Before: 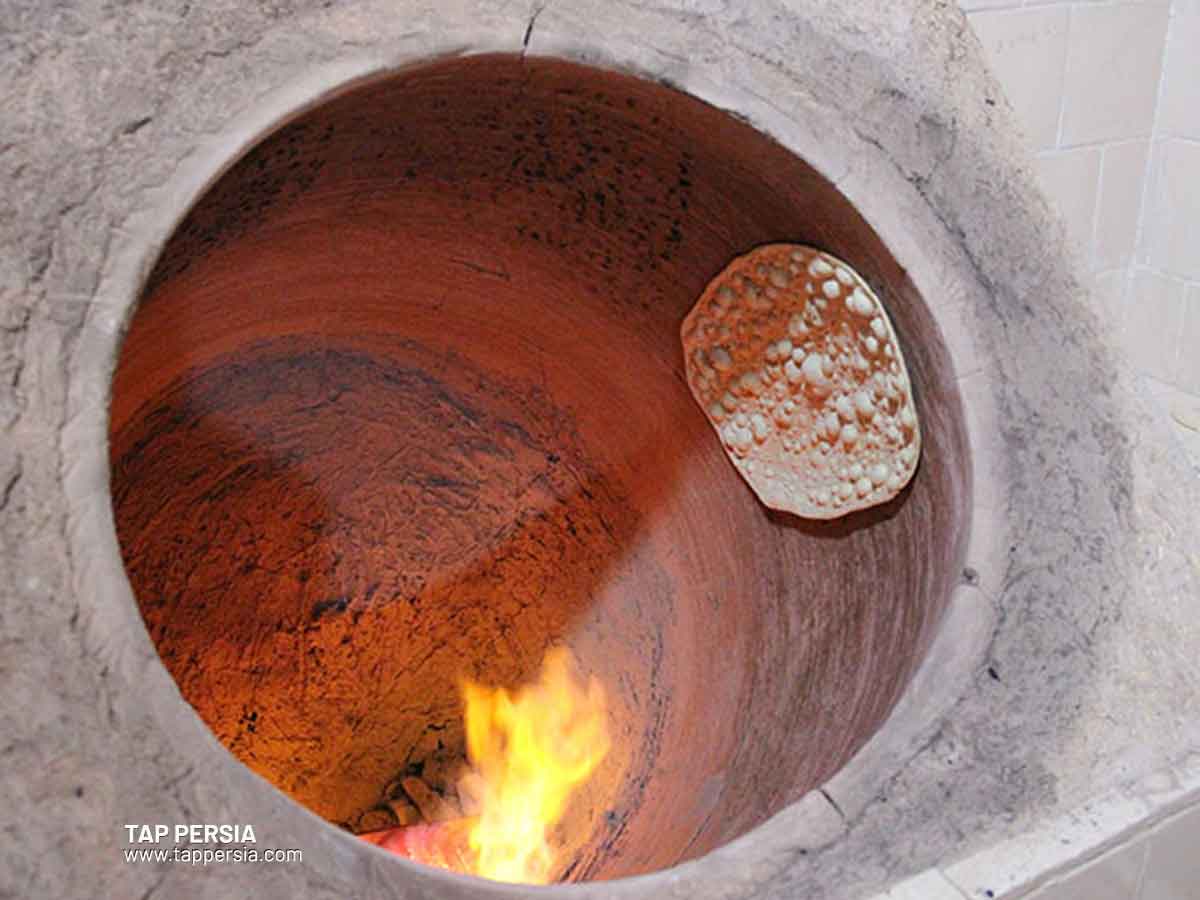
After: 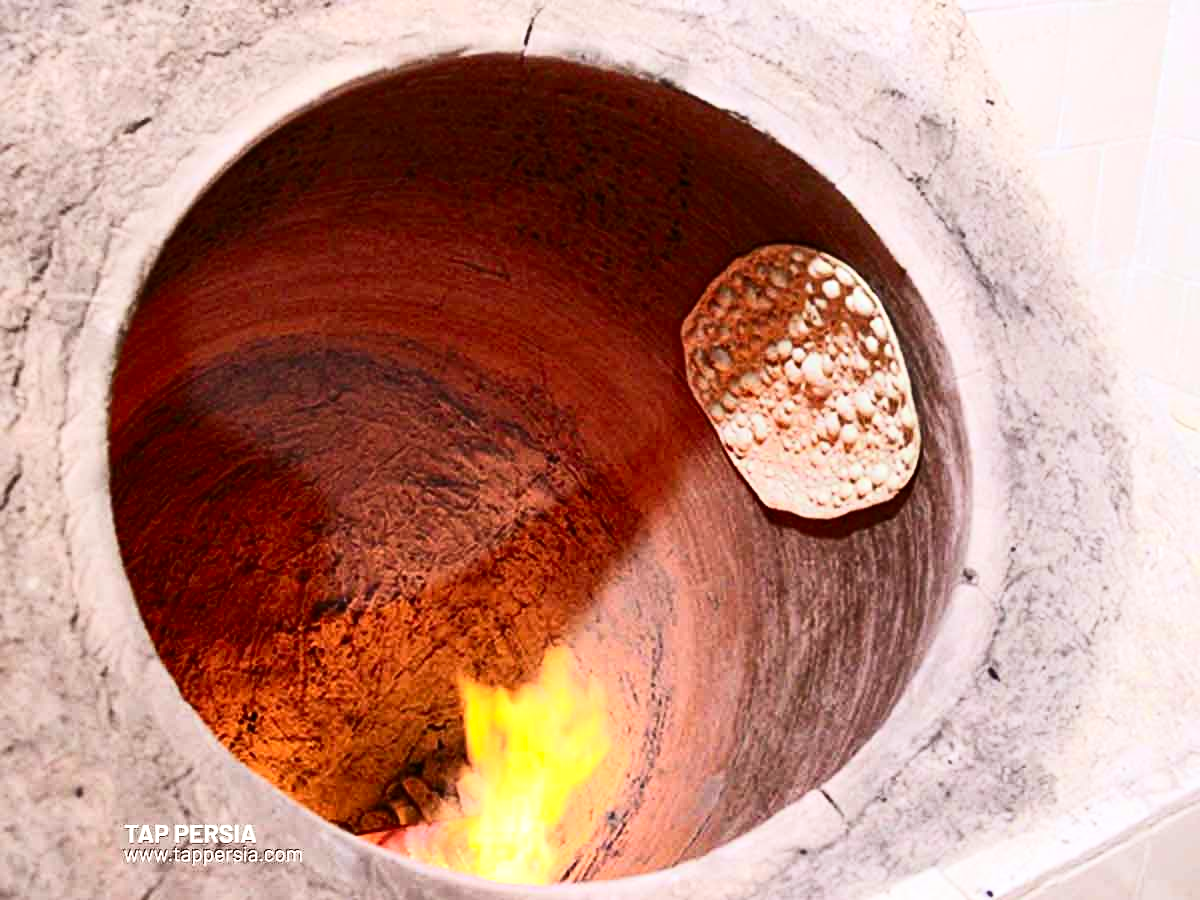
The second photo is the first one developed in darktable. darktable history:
exposure: exposure 0.367 EV, compensate highlight preservation false
rgb levels: mode RGB, independent channels, levels [[0, 0.5, 1], [0, 0.521, 1], [0, 0.536, 1]]
contrast brightness saturation: contrast 0.39, brightness 0.1
